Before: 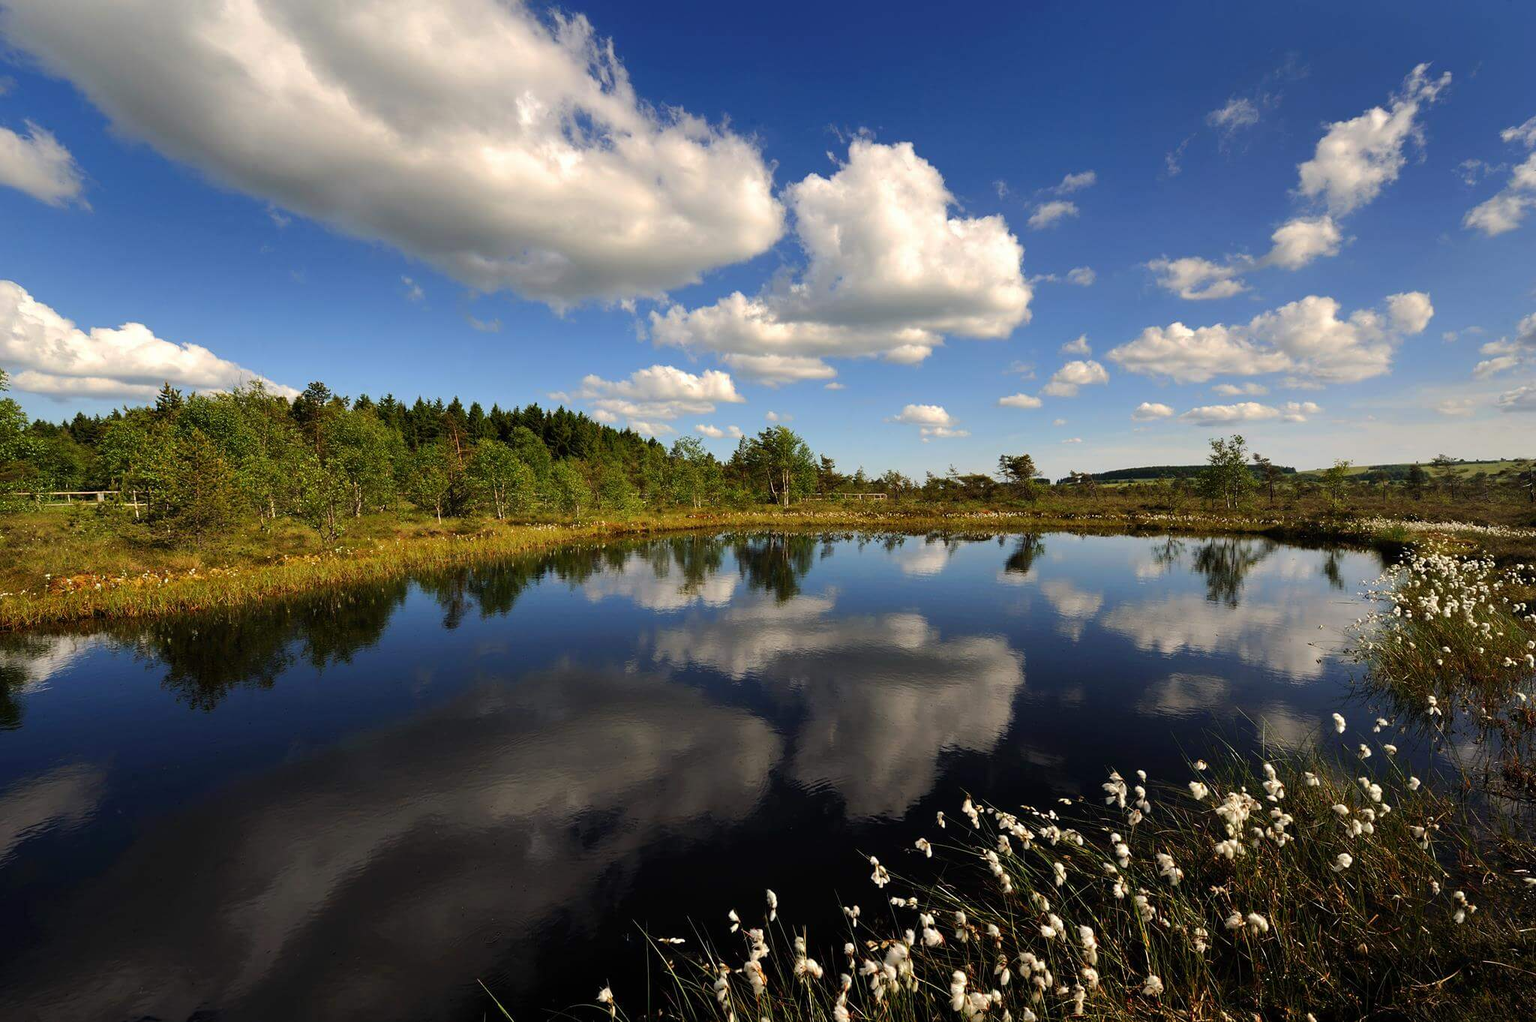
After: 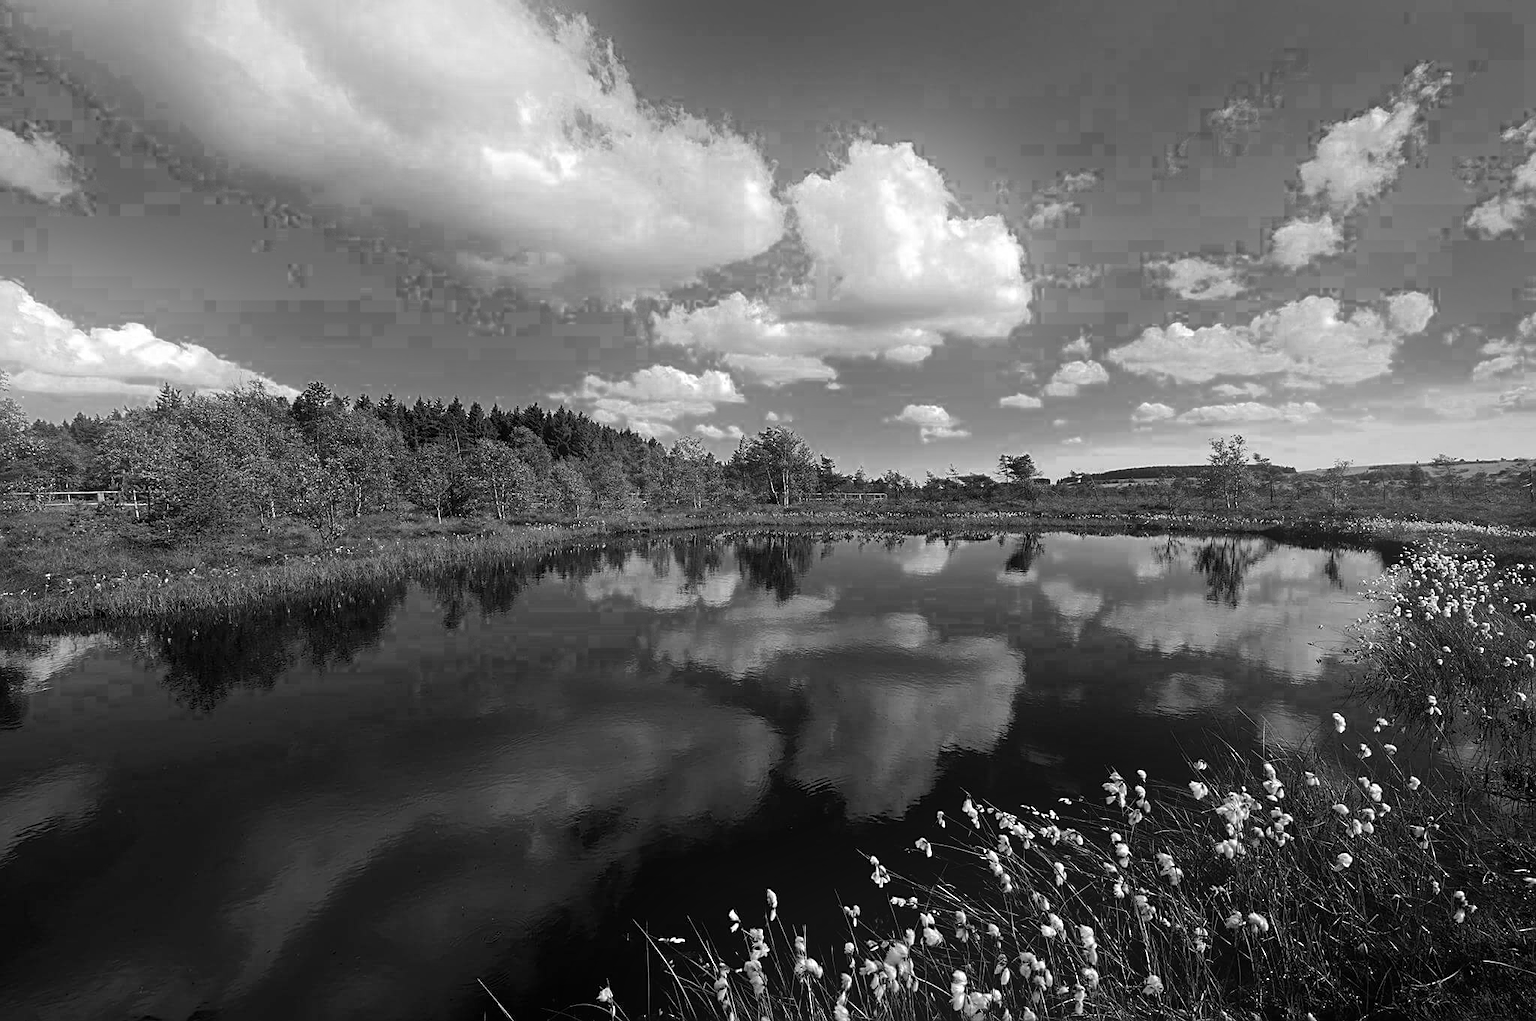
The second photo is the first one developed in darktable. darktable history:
color zones: curves: ch0 [(0.002, 0.589) (0.107, 0.484) (0.146, 0.249) (0.217, 0.352) (0.309, 0.525) (0.39, 0.404) (0.455, 0.169) (0.597, 0.055) (0.724, 0.212) (0.775, 0.691) (0.869, 0.571) (1, 0.587)]; ch1 [(0, 0) (0.143, 0) (0.286, 0) (0.429, 0) (0.571, 0) (0.714, 0) (0.857, 0)]
sharpen: on, module defaults
bloom: on, module defaults
